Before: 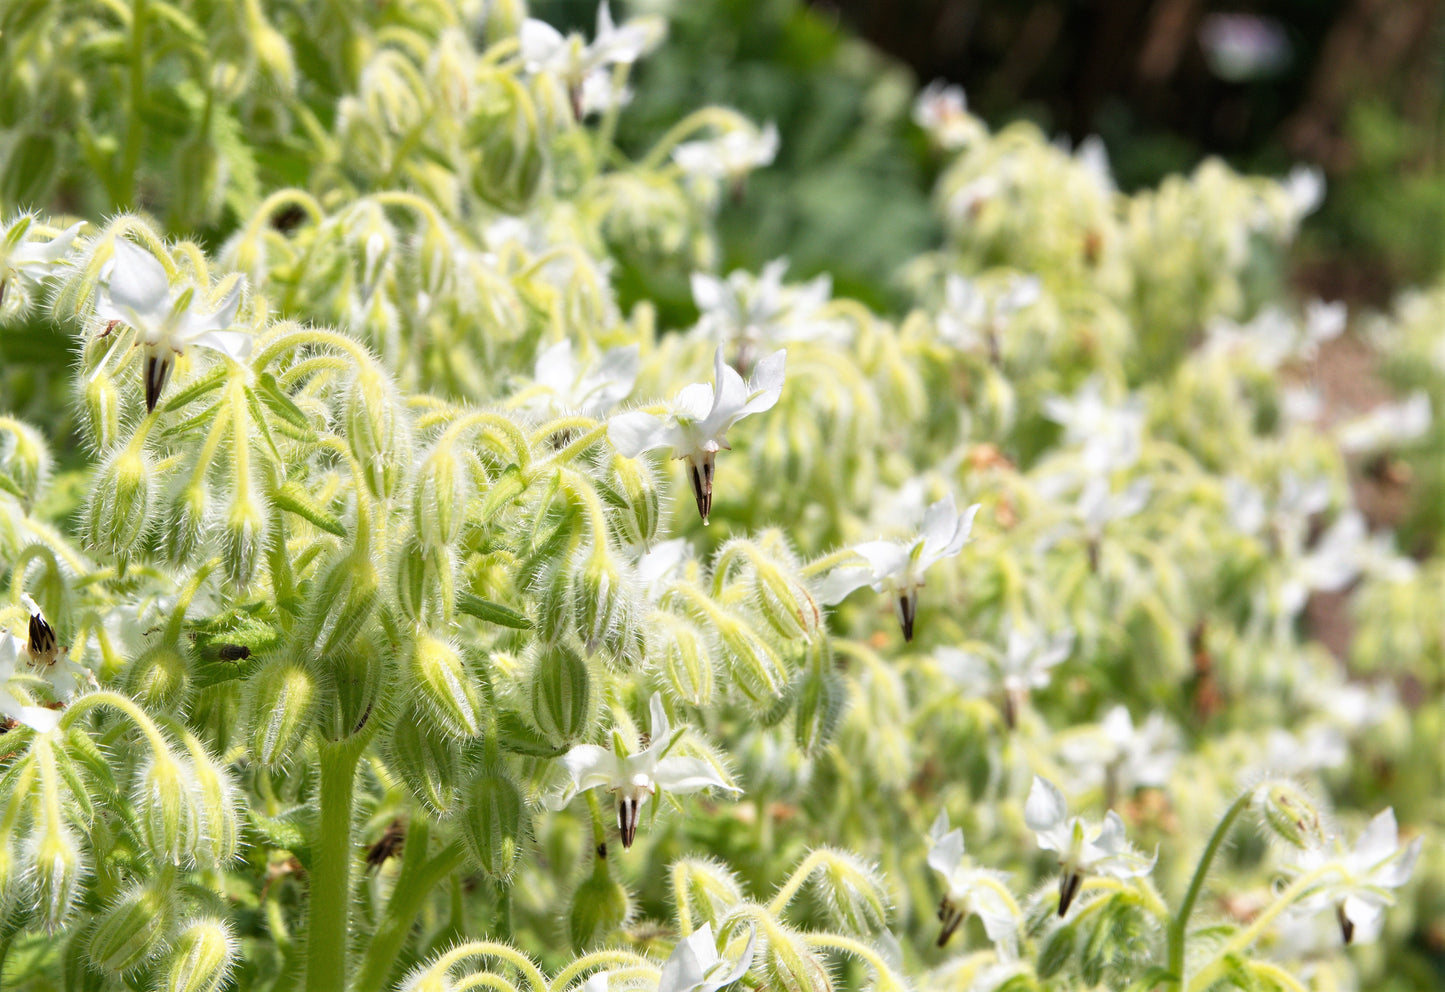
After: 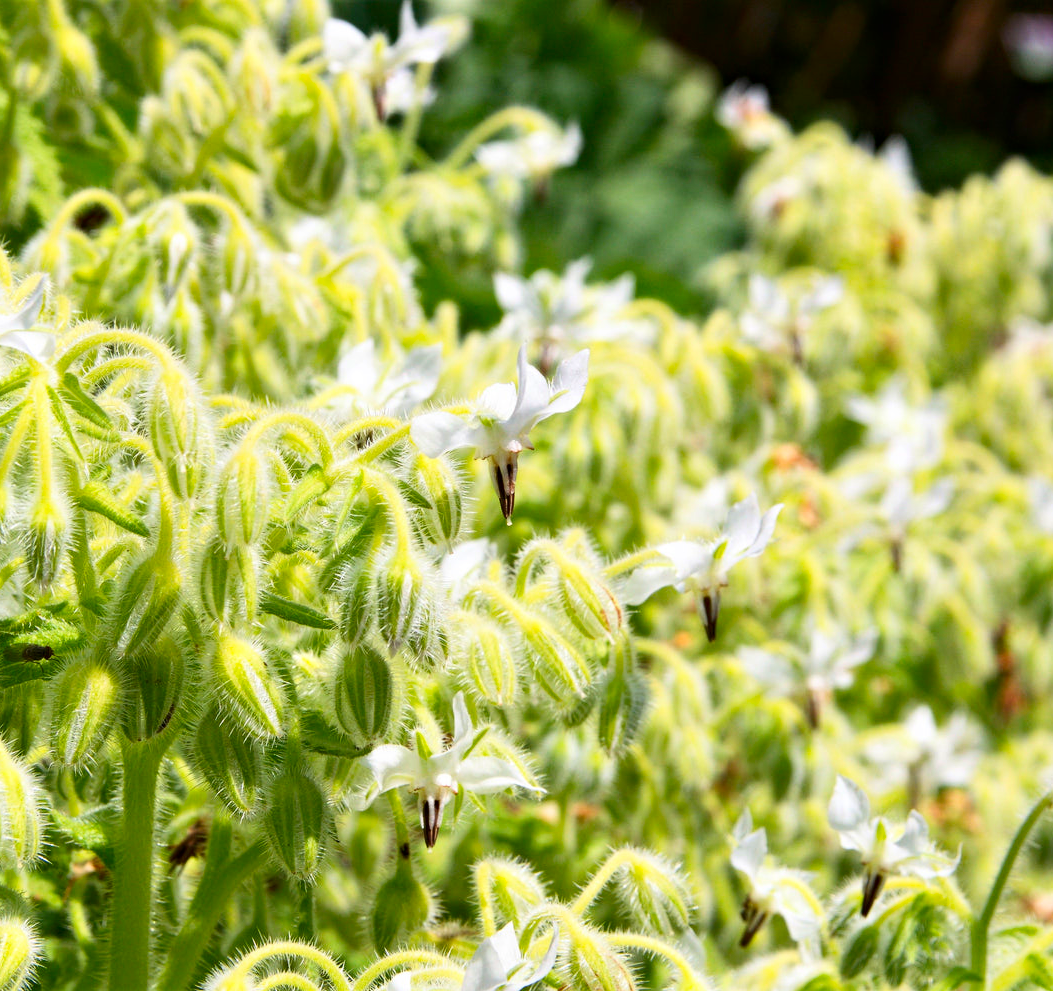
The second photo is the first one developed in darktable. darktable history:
crop: left 13.681%, top 0%, right 13.38%
haze removal: compatibility mode true, adaptive false
contrast brightness saturation: contrast 0.175, saturation 0.298
